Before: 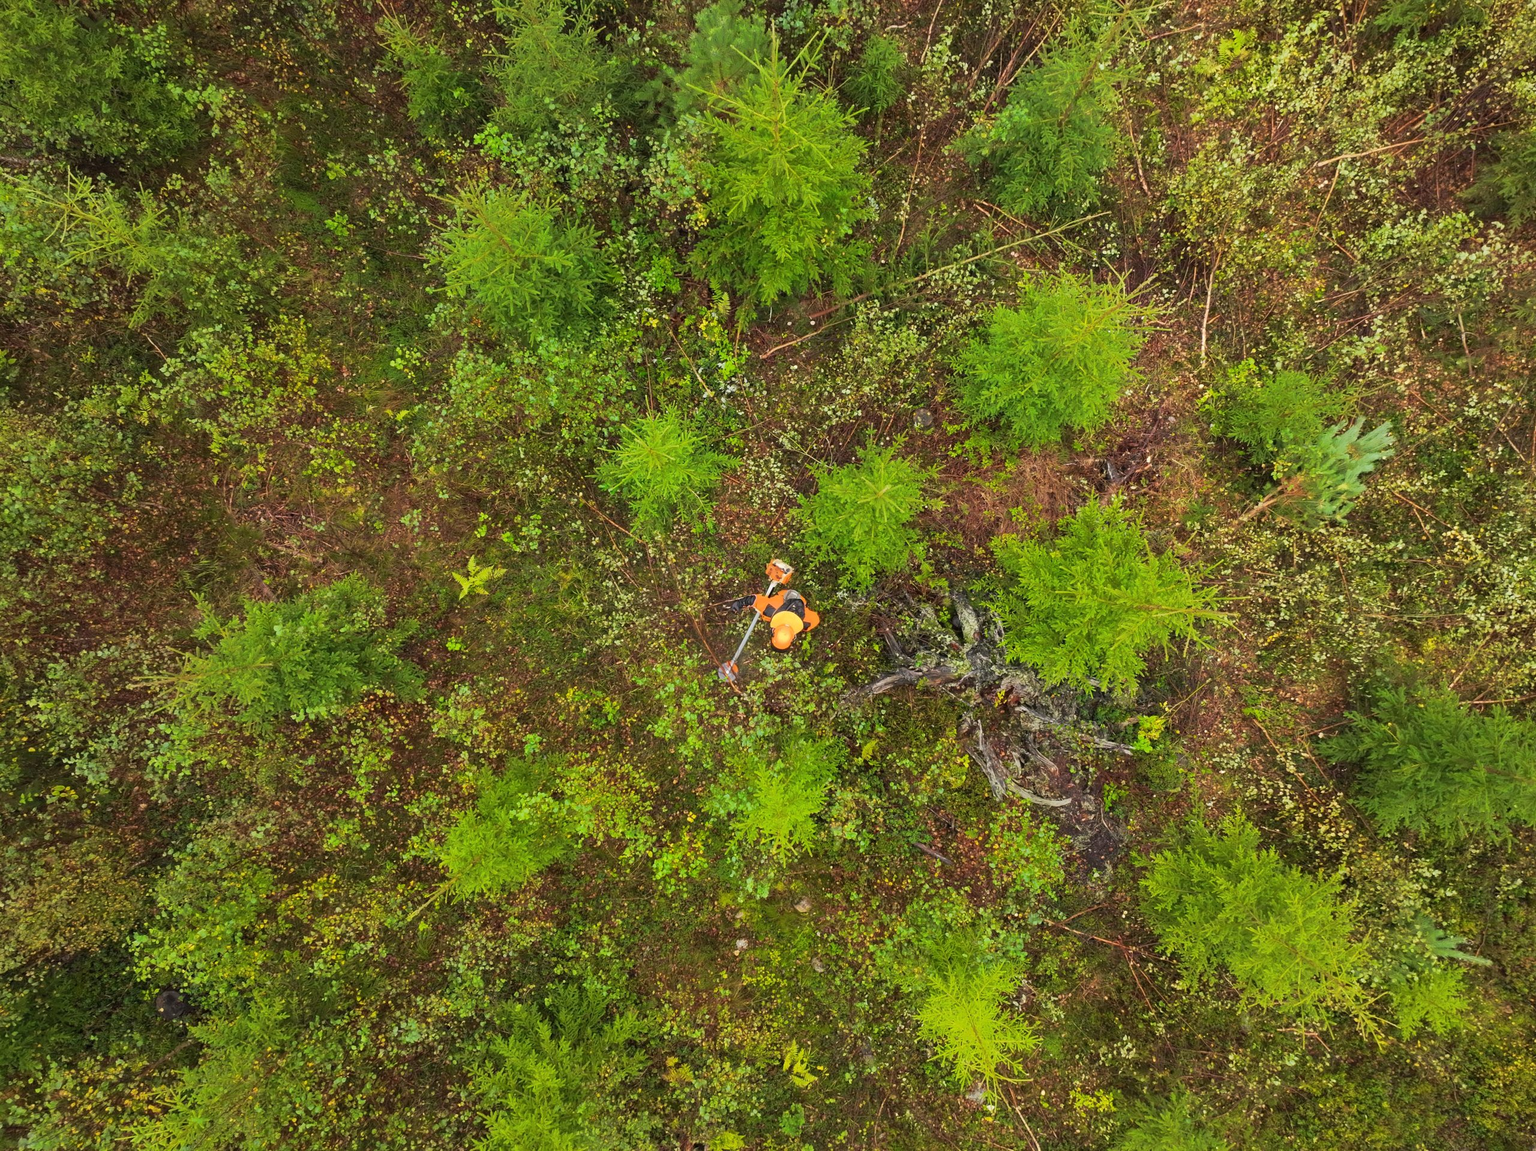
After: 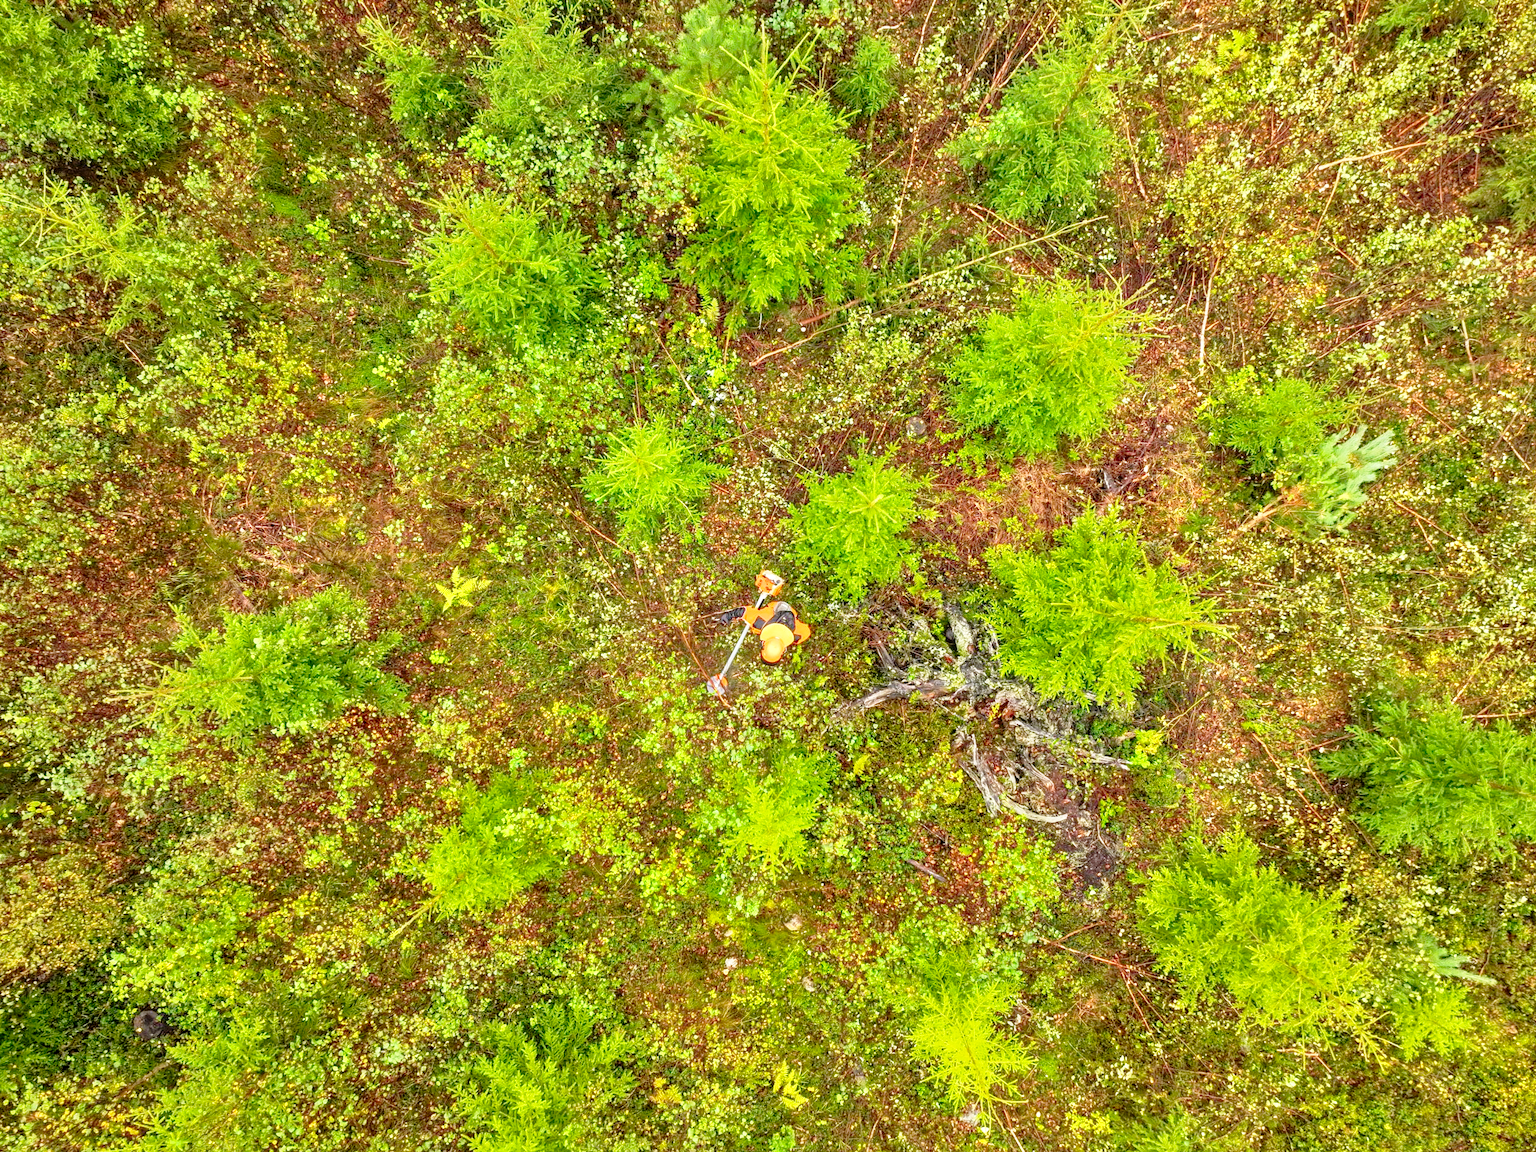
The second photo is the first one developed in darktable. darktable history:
local contrast: on, module defaults
tone equalizer: -7 EV 0.165 EV, -6 EV 0.57 EV, -5 EV 1.14 EV, -4 EV 1.32 EV, -3 EV 1.18 EV, -2 EV 0.6 EV, -1 EV 0.156 EV
crop: left 1.651%, right 0.284%, bottom 1.777%
base curve: curves: ch0 [(0, 0) (0.028, 0.03) (0.121, 0.232) (0.46, 0.748) (0.859, 0.968) (1, 1)], preserve colors none
contrast brightness saturation: contrast 0.069, brightness -0.14, saturation 0.106
